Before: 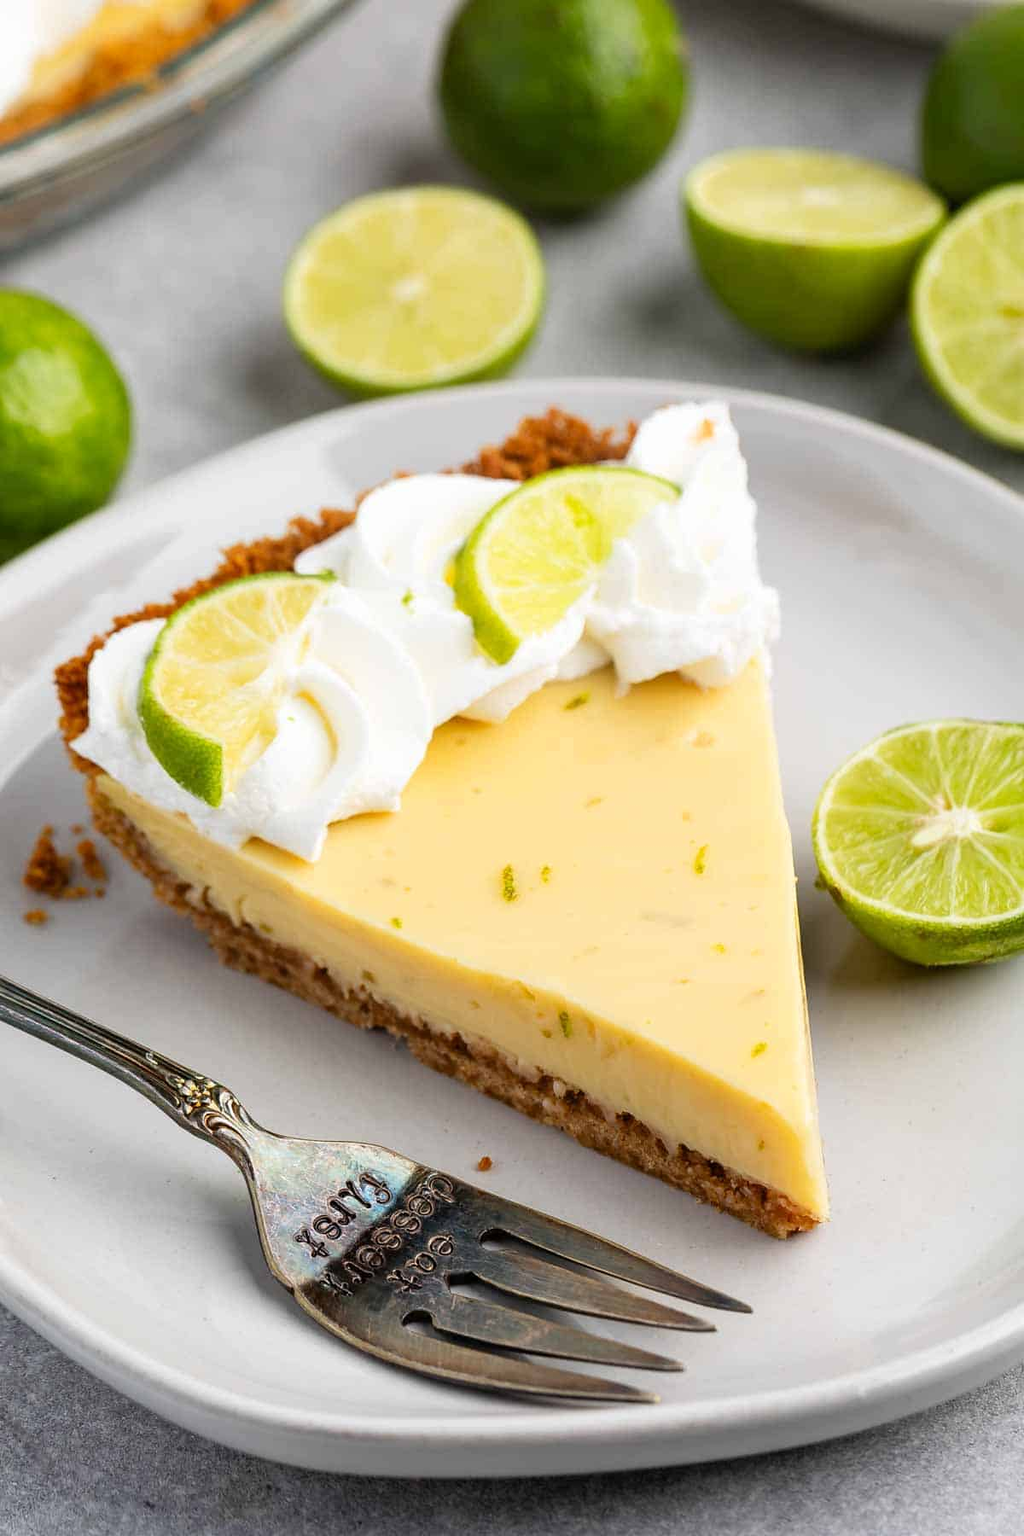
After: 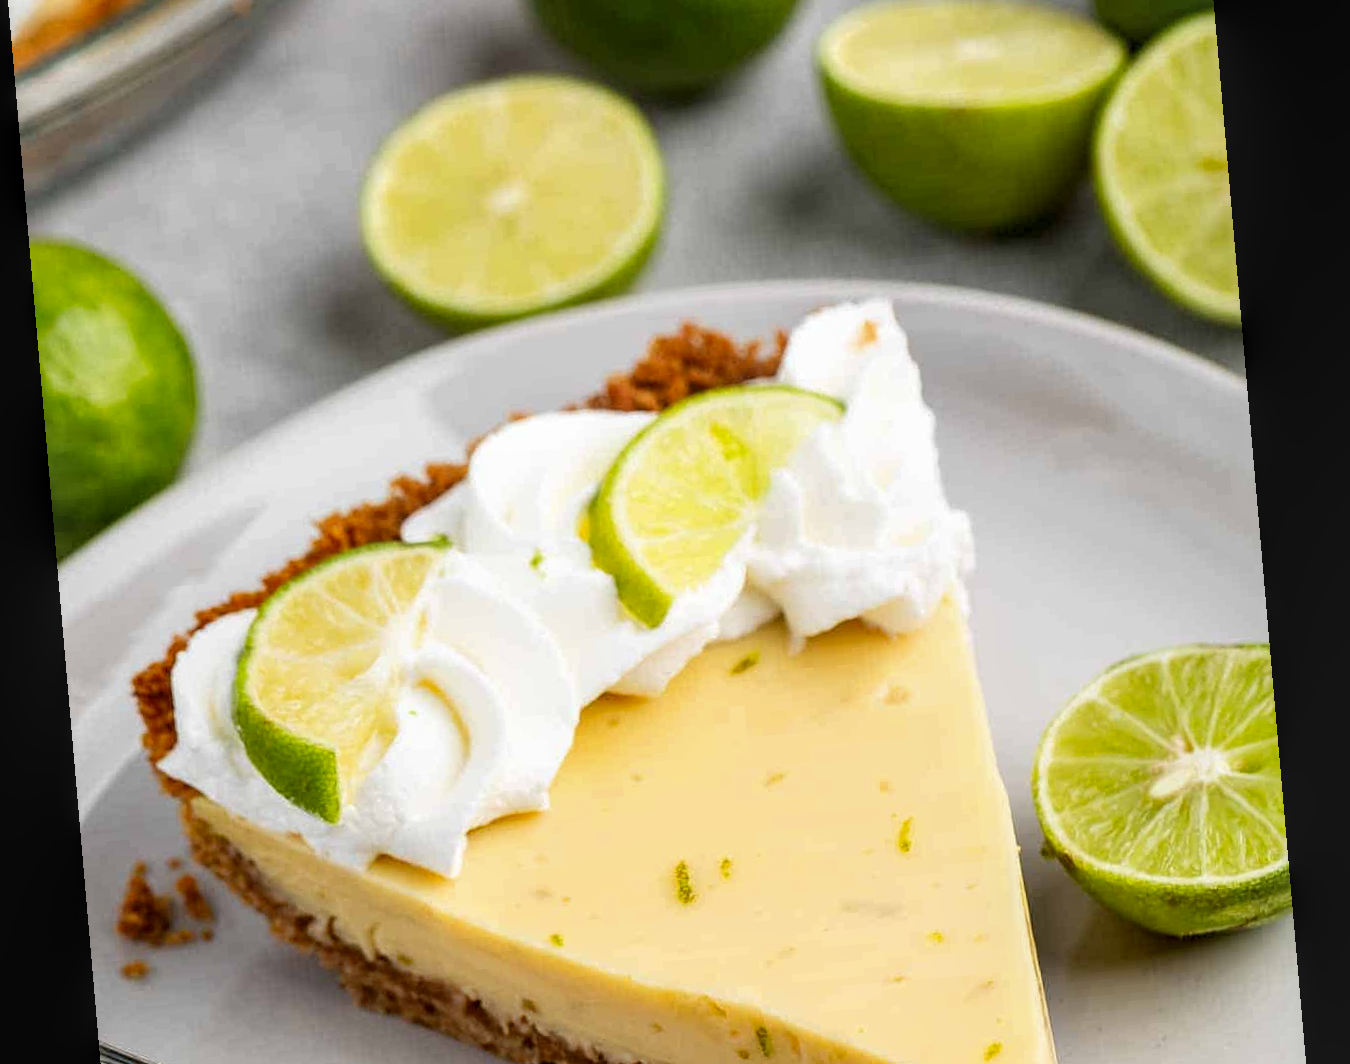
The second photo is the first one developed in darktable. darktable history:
local contrast: on, module defaults
crop and rotate: top 10.605%, bottom 33.274%
rotate and perspective: rotation -4.98°, automatic cropping off
